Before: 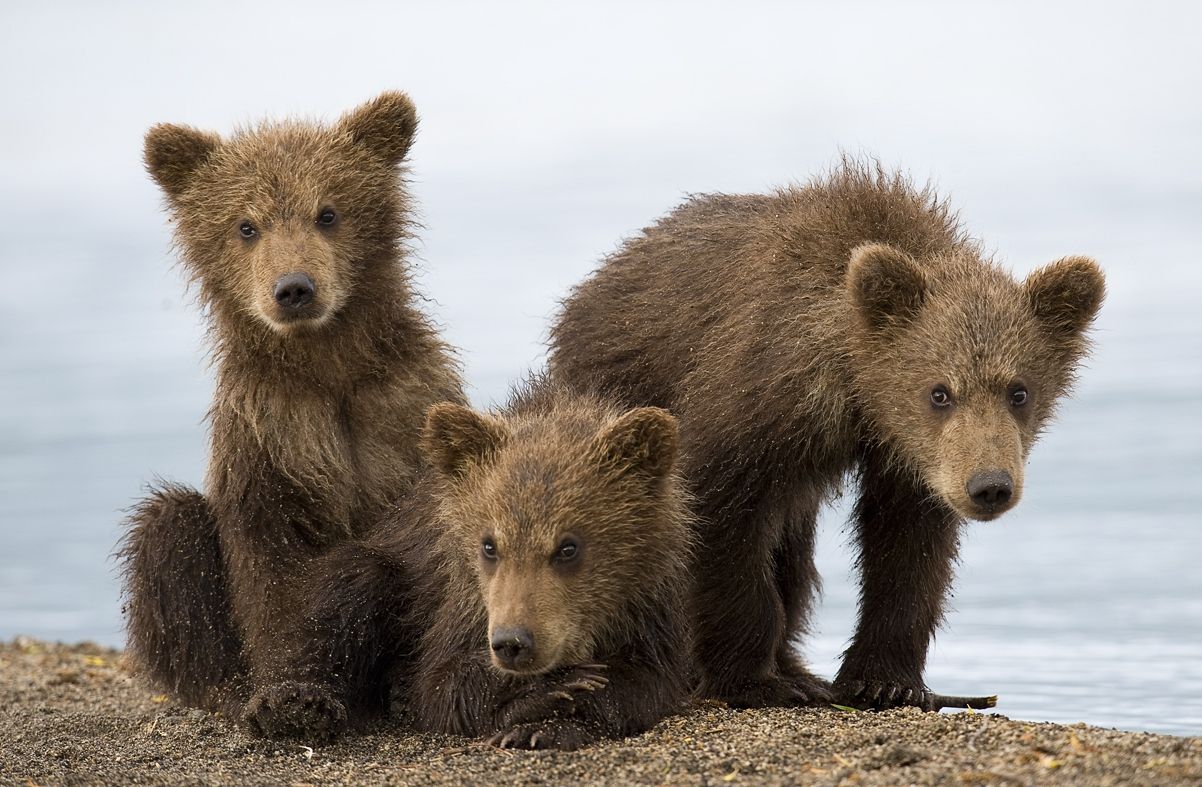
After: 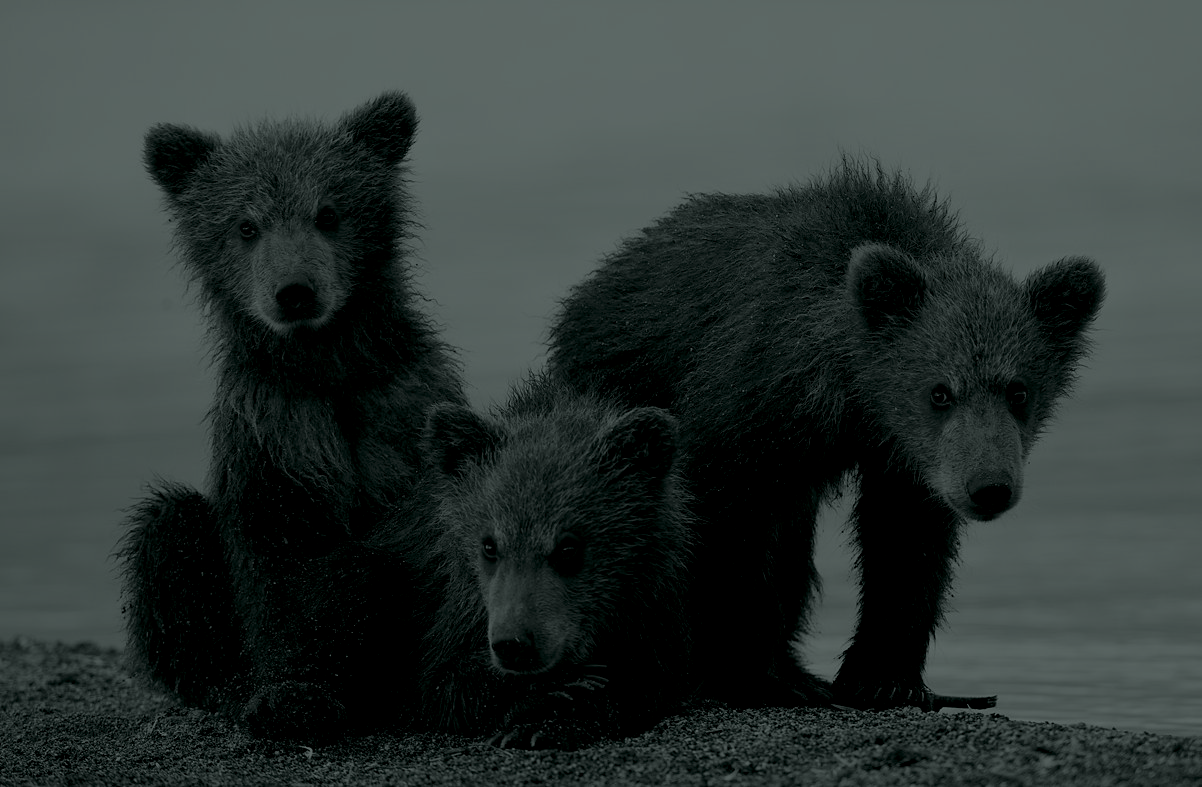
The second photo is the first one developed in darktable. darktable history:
tone equalizer: -8 EV -0.417 EV, -7 EV -0.389 EV, -6 EV -0.333 EV, -5 EV -0.222 EV, -3 EV 0.222 EV, -2 EV 0.333 EV, -1 EV 0.389 EV, +0 EV 0.417 EV, edges refinement/feathering 500, mask exposure compensation -1.57 EV, preserve details no
colorize: hue 90°, saturation 19%, lightness 1.59%, version 1
rotate and perspective: crop left 0, crop top 0
